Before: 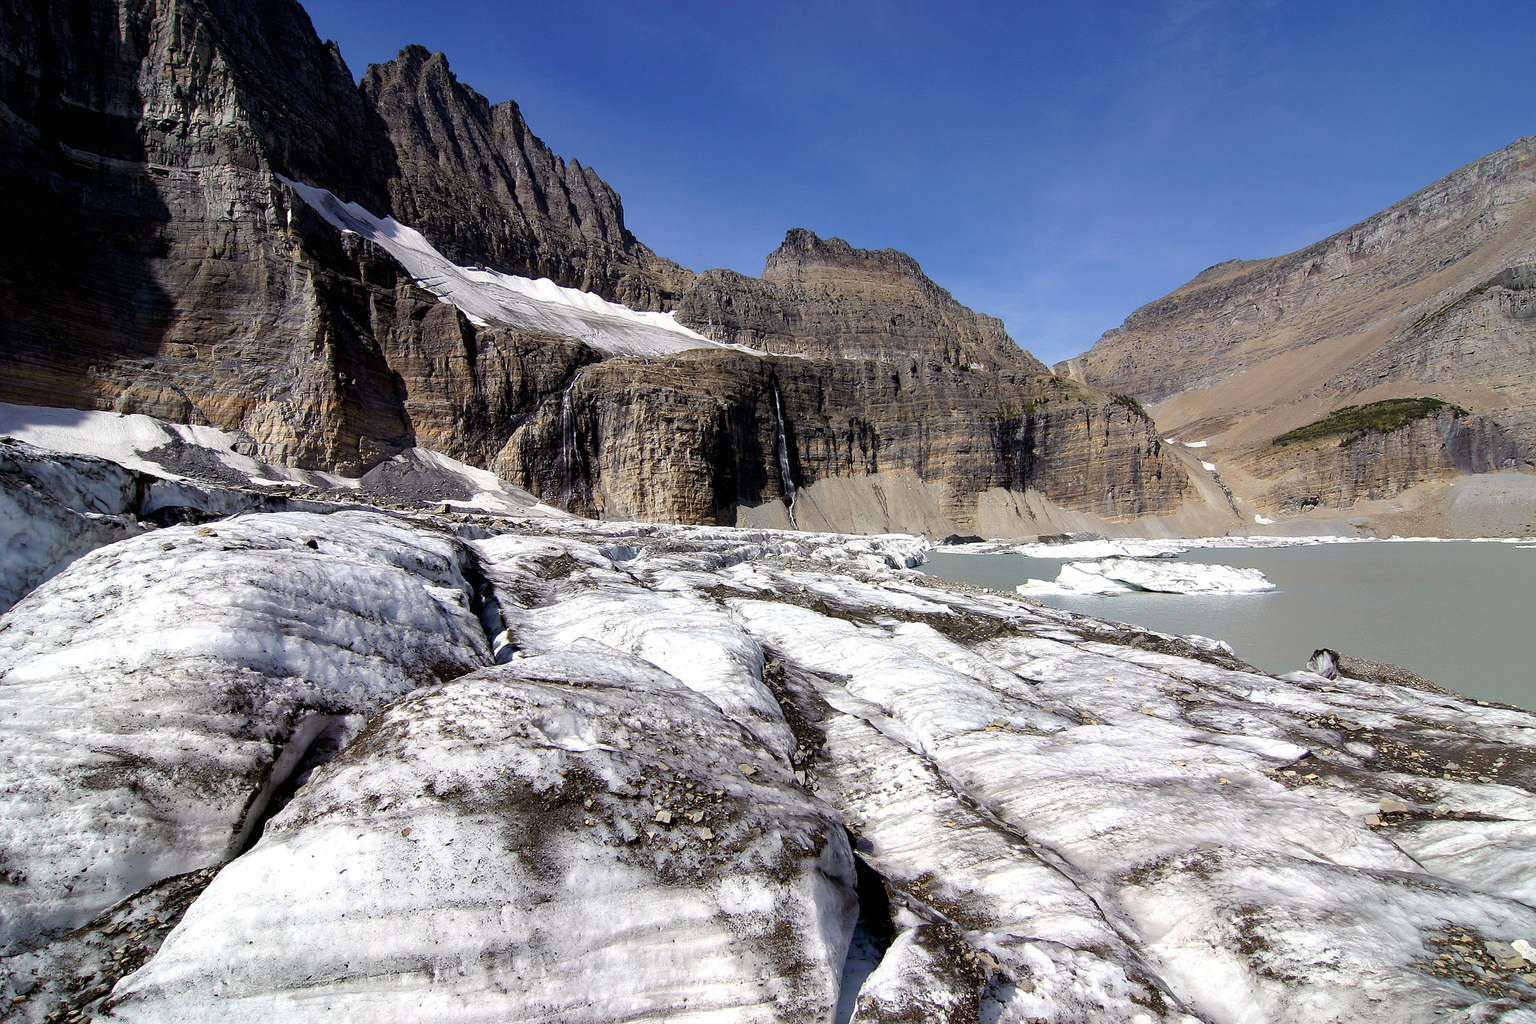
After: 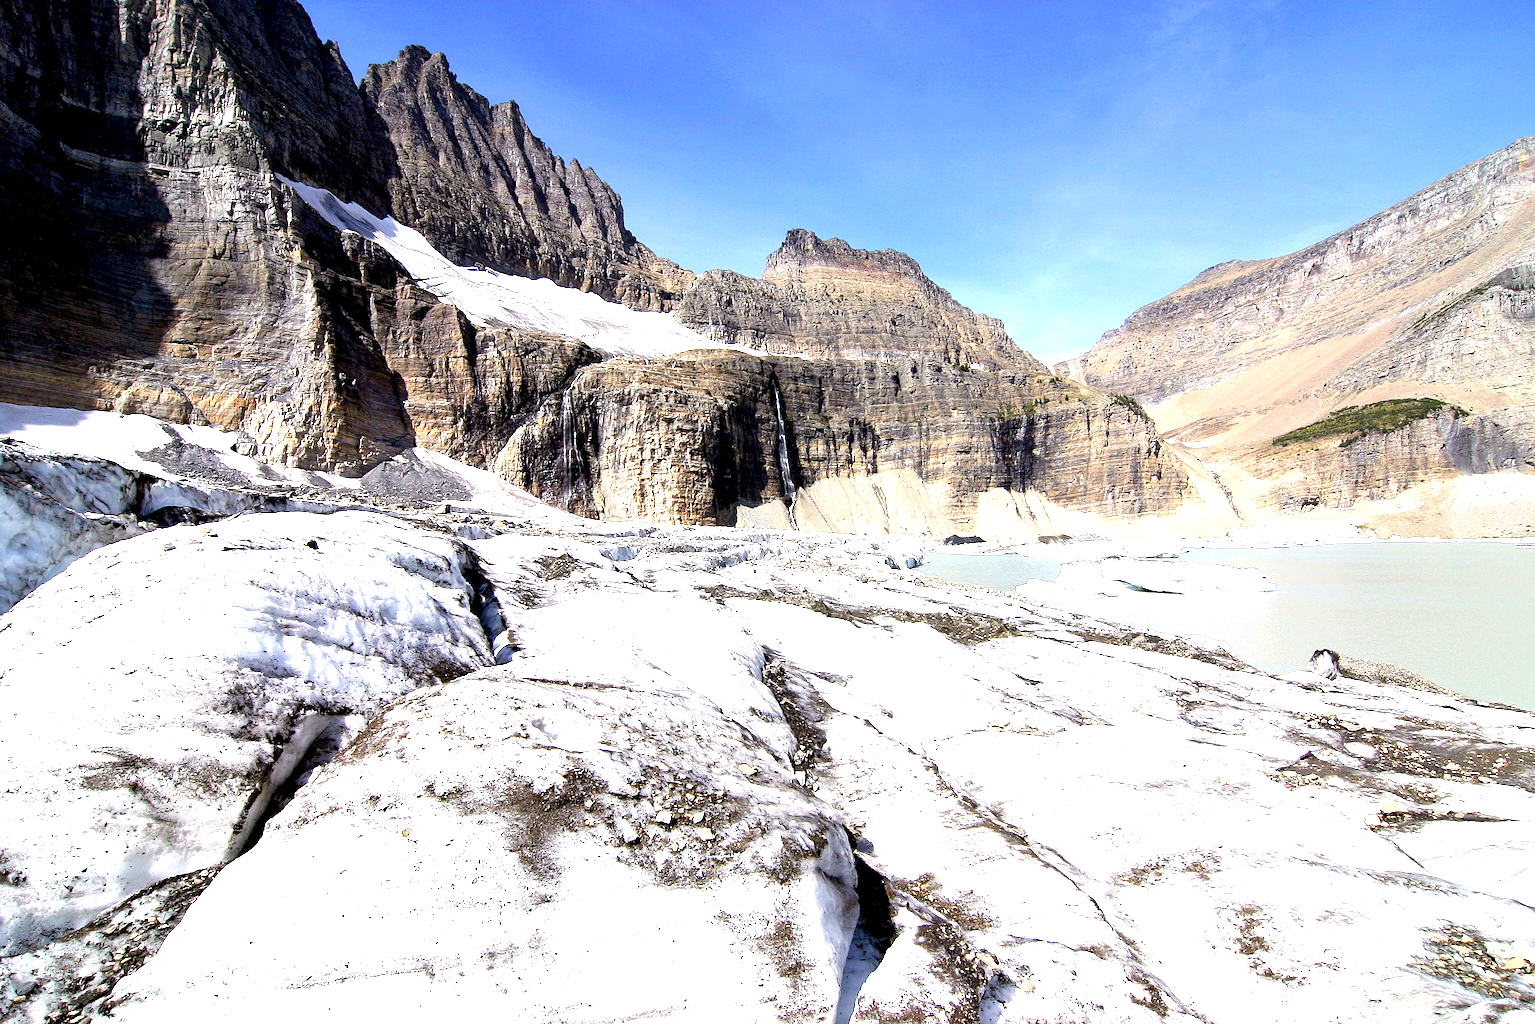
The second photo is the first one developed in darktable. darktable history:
exposure: black level correction 0.001, exposure 1.649 EV, compensate exposure bias true, compensate highlight preservation false
